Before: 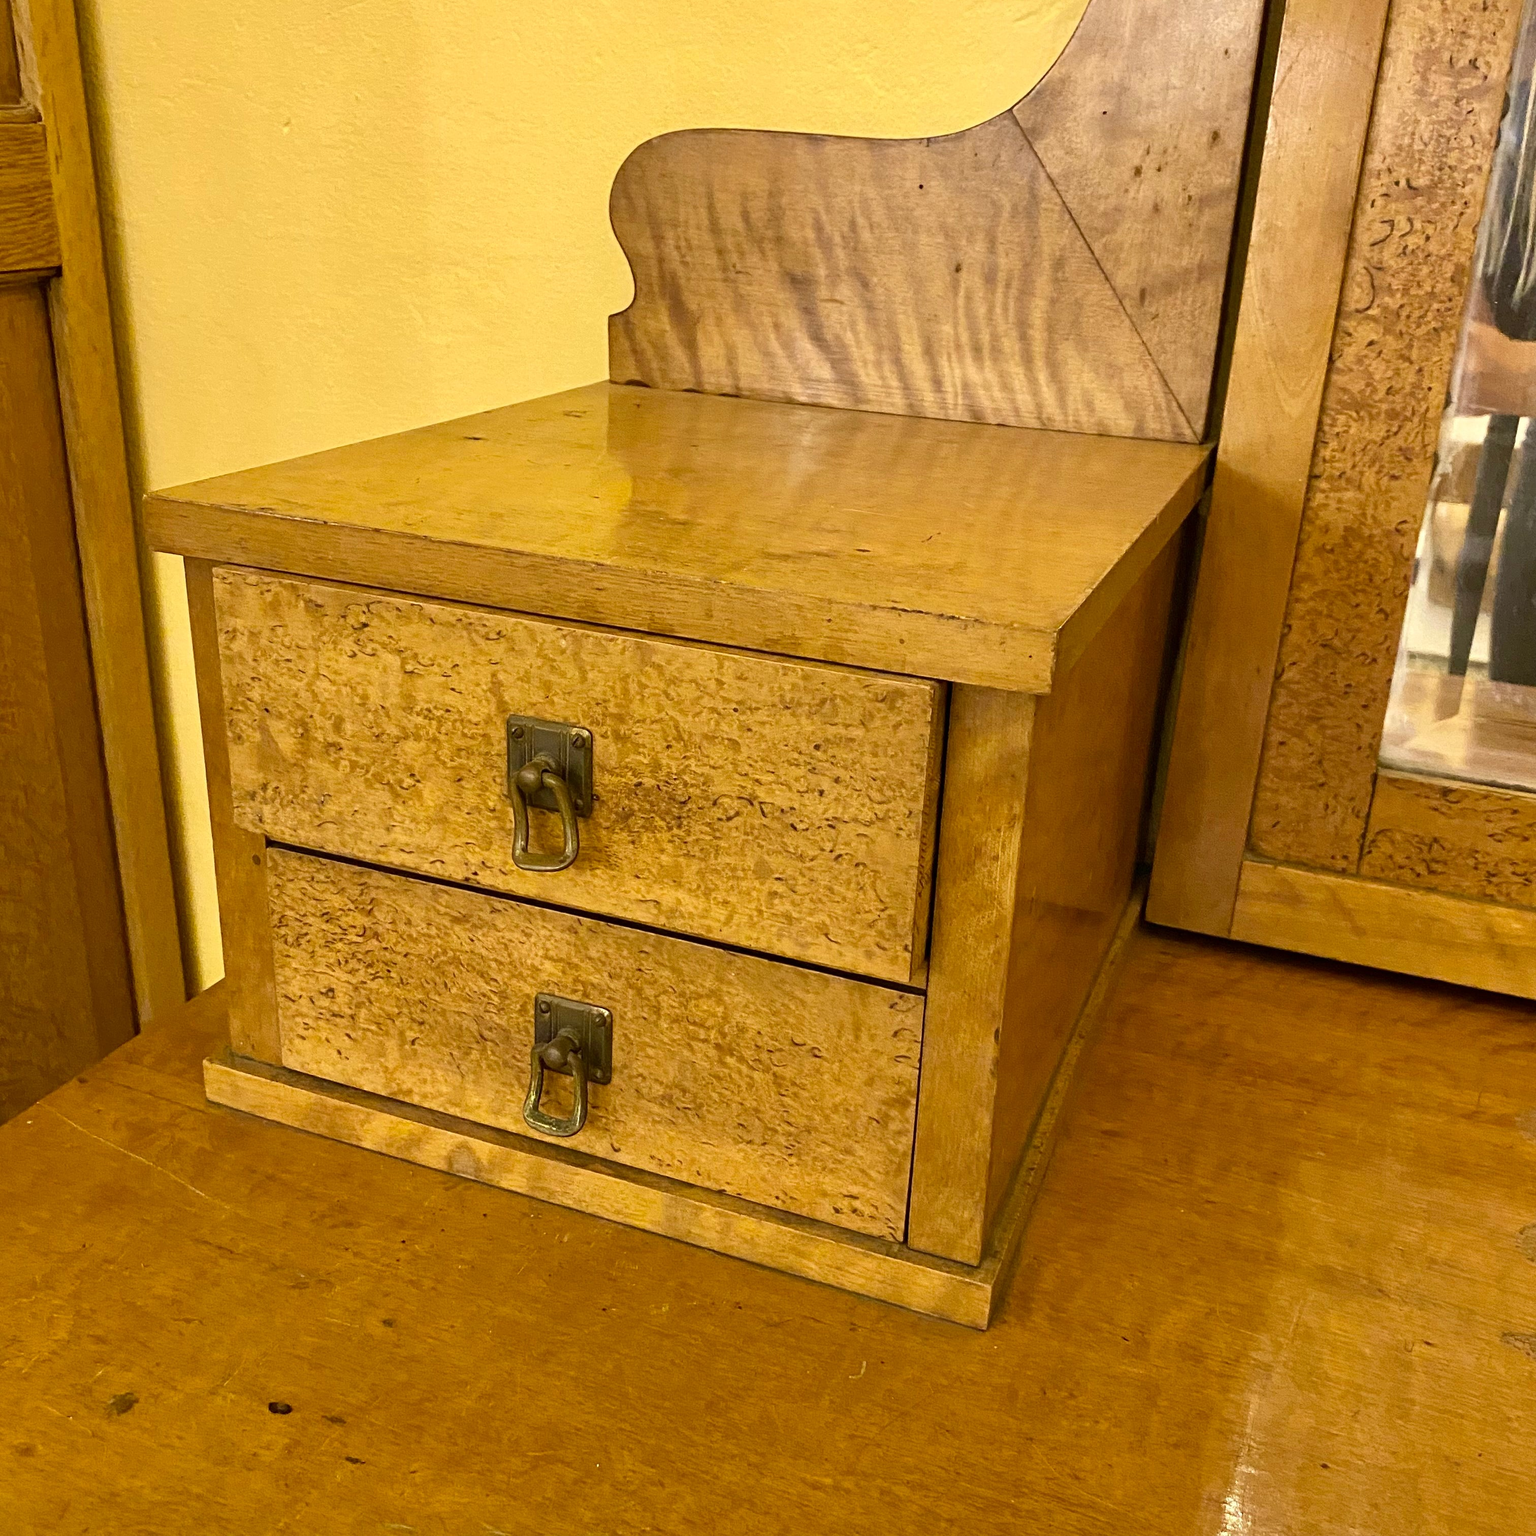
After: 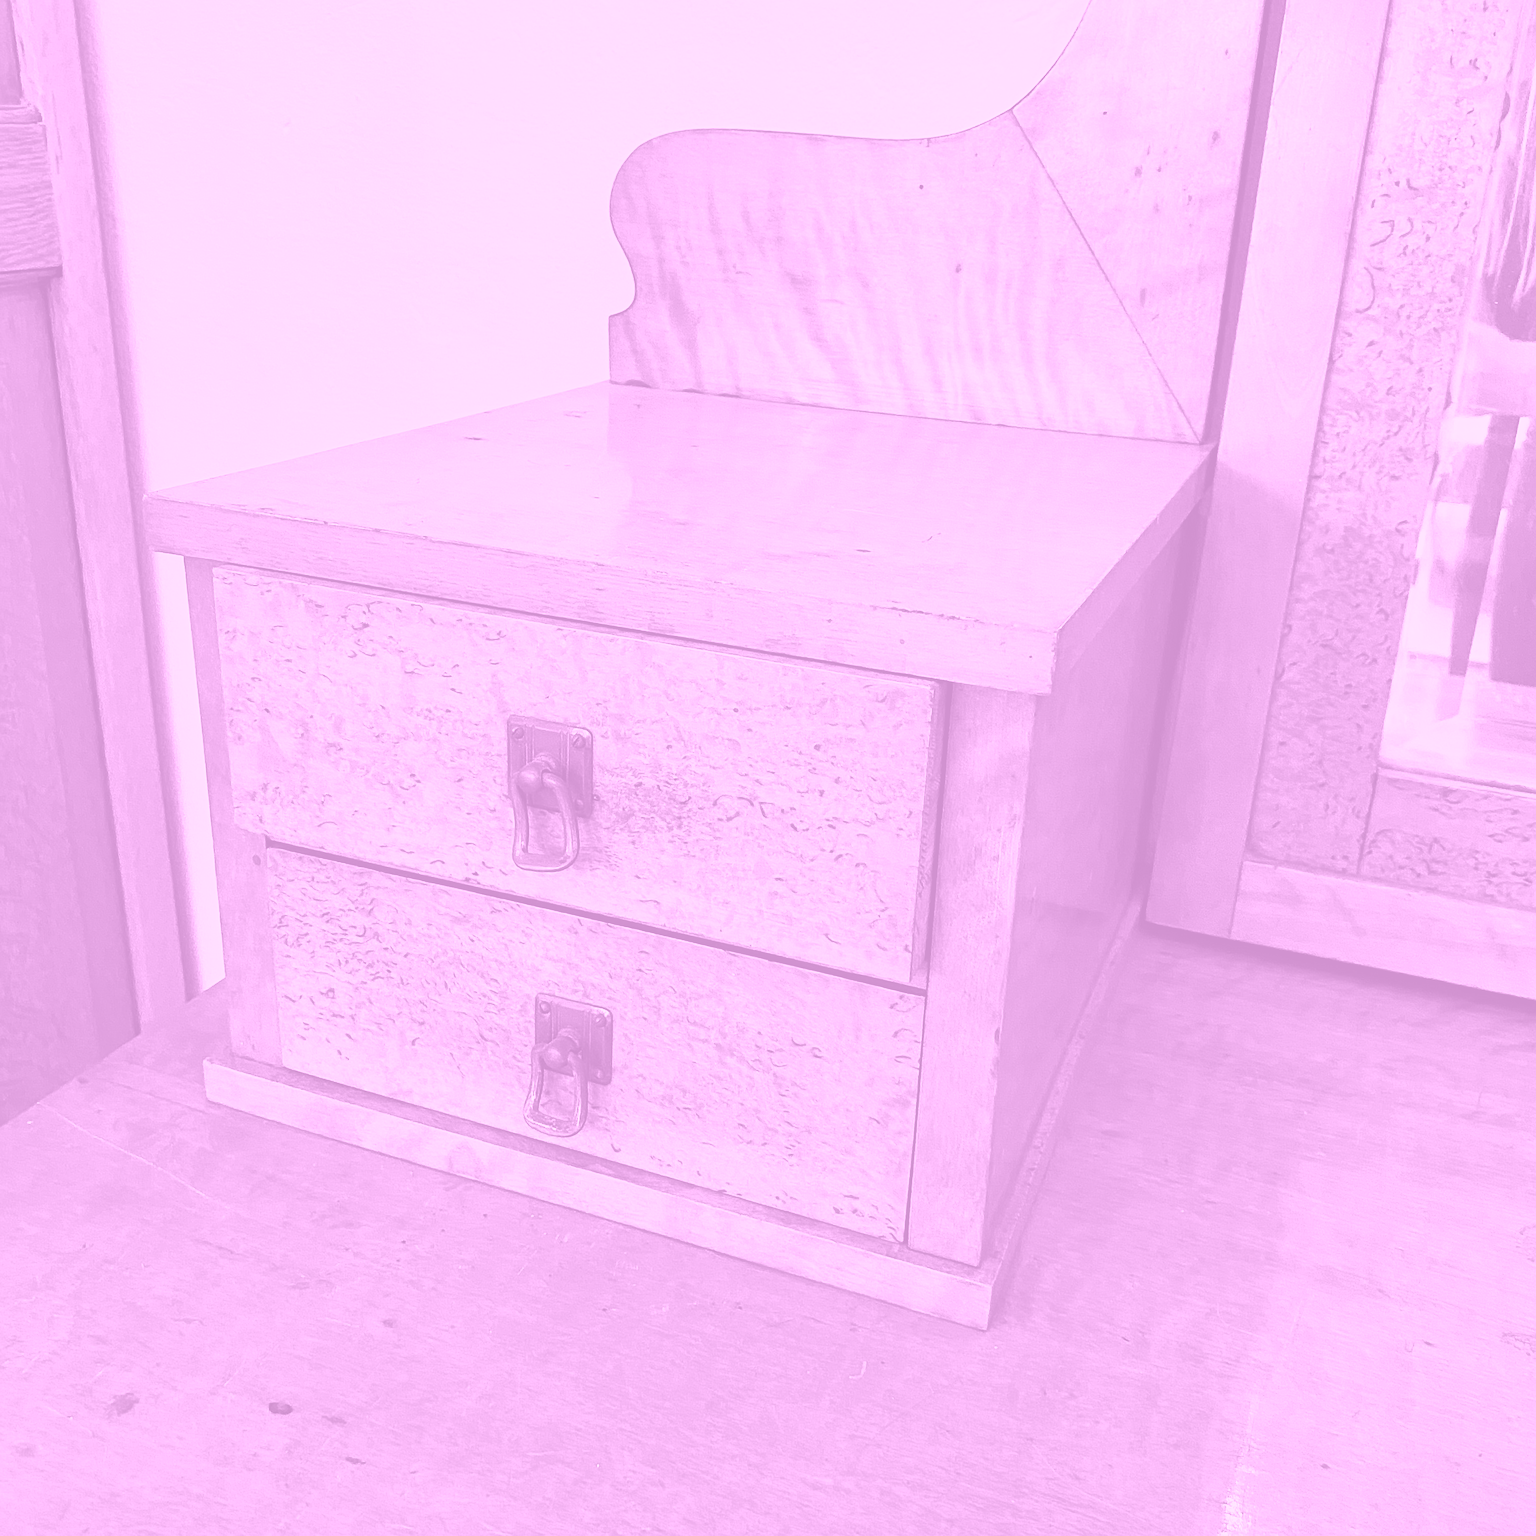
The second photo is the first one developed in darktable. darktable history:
color balance rgb: perceptual saturation grading › global saturation 30%, global vibrance 20%
tone curve: curves: ch0 [(0, 0) (0.055, 0.031) (0.282, 0.215) (0.729, 0.785) (1, 1)], color space Lab, linked channels, preserve colors none
sharpen: on, module defaults
colorize: hue 331.2°, saturation 75%, source mix 30.28%, lightness 70.52%, version 1
